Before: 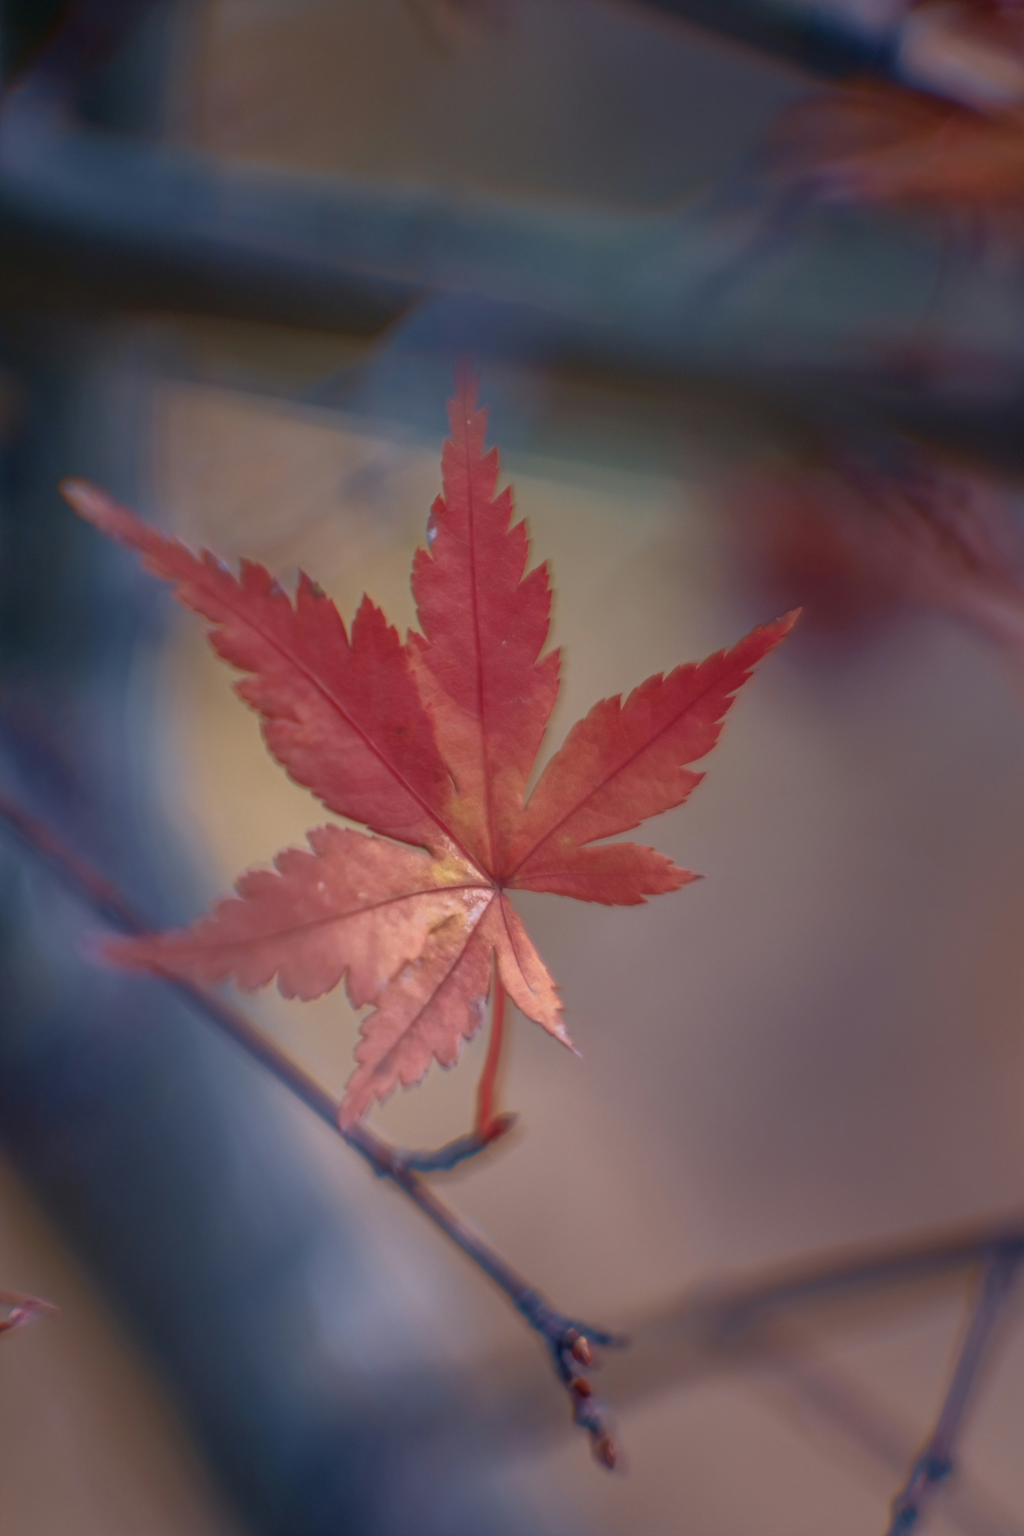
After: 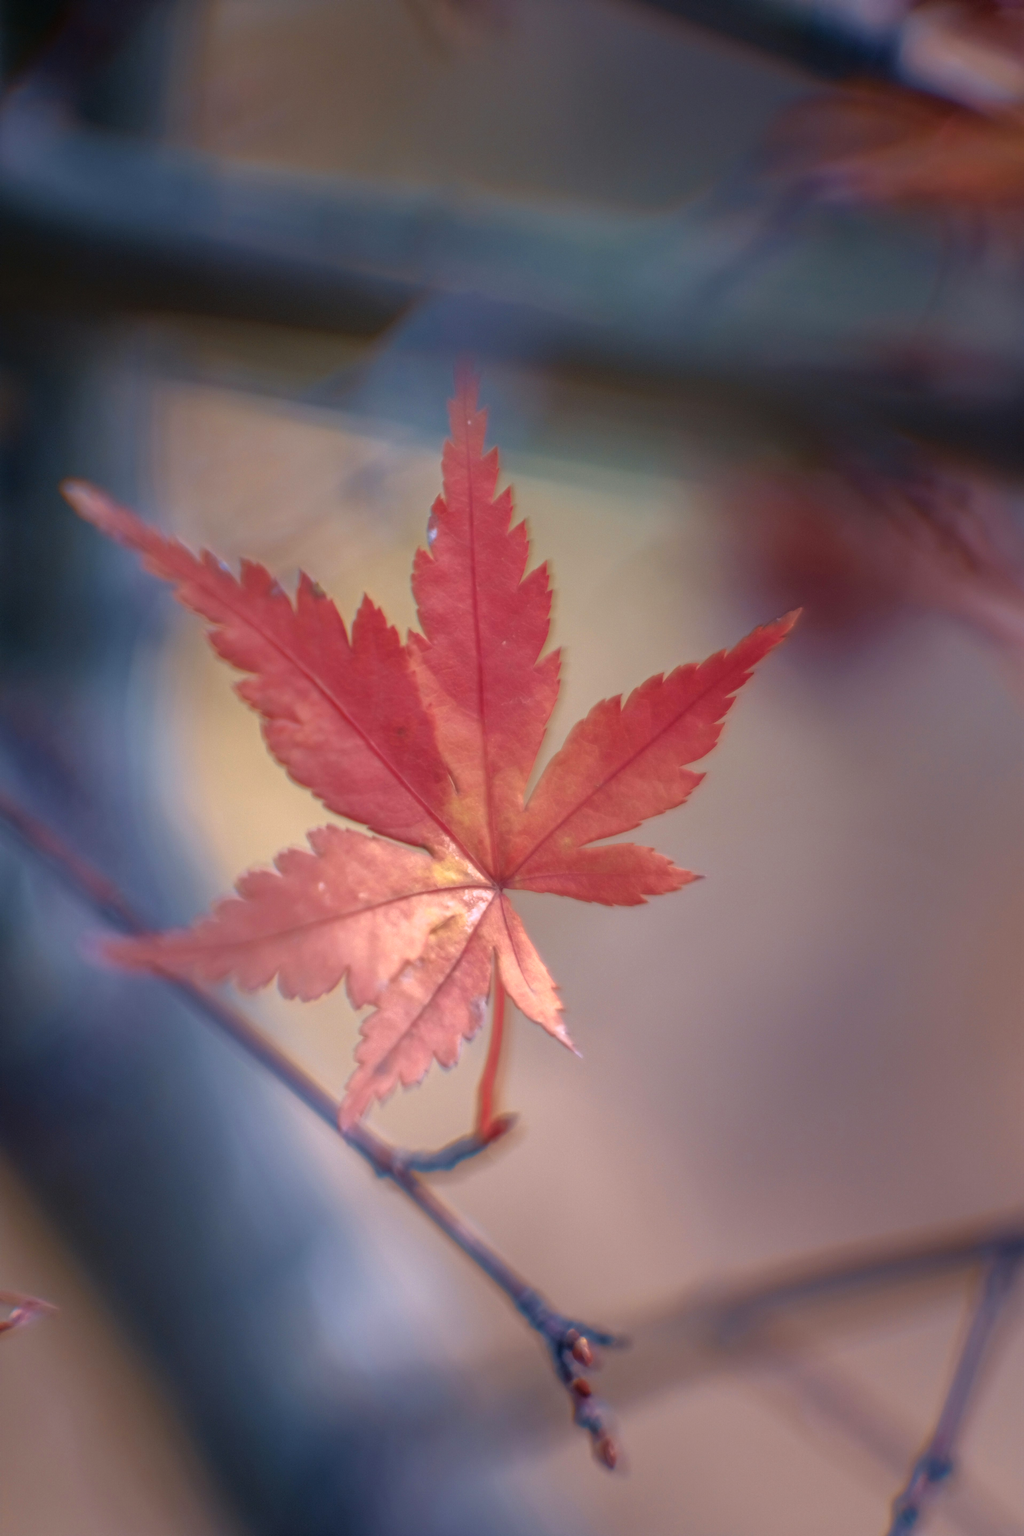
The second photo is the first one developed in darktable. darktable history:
tone equalizer: -8 EV -0.765 EV, -7 EV -0.703 EV, -6 EV -0.62 EV, -5 EV -0.406 EV, -3 EV 0.368 EV, -2 EV 0.6 EV, -1 EV 0.682 EV, +0 EV 0.731 EV
